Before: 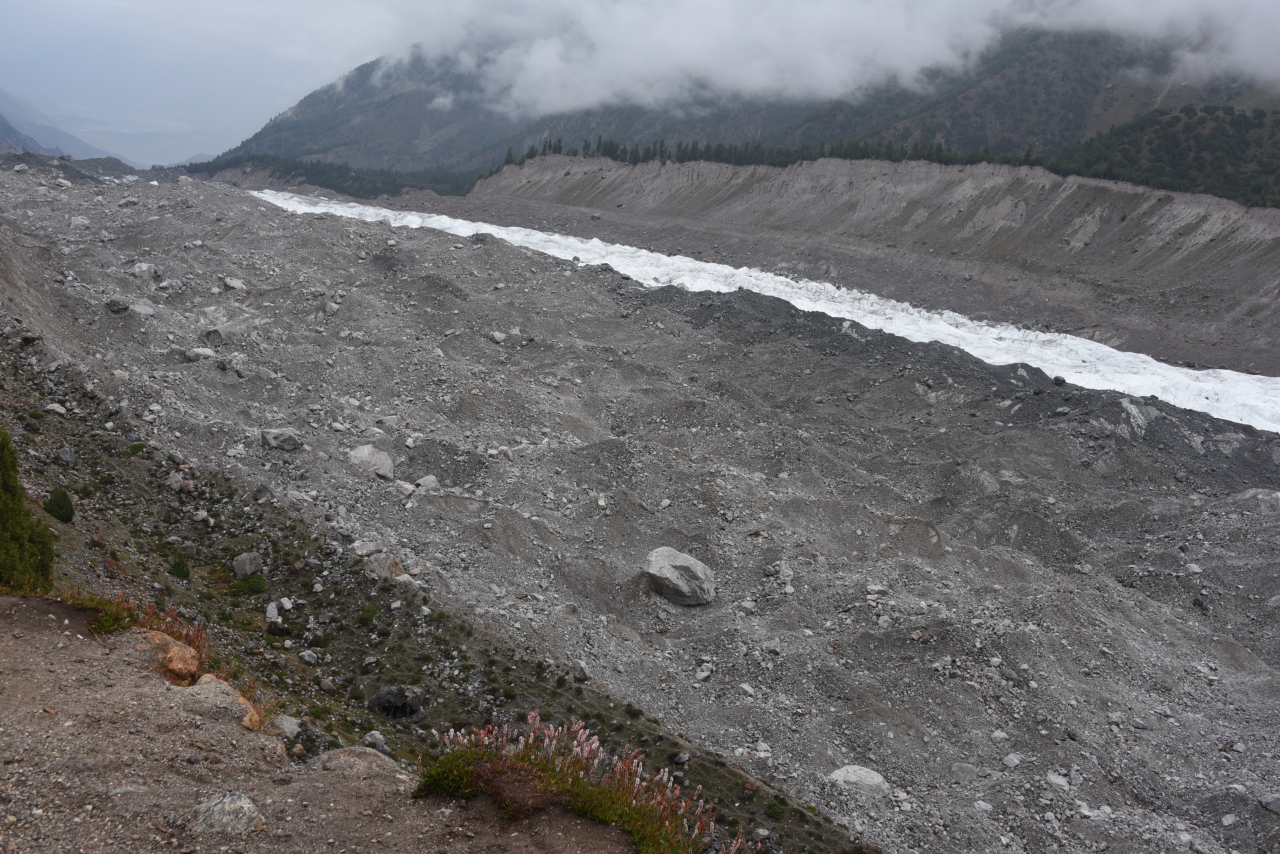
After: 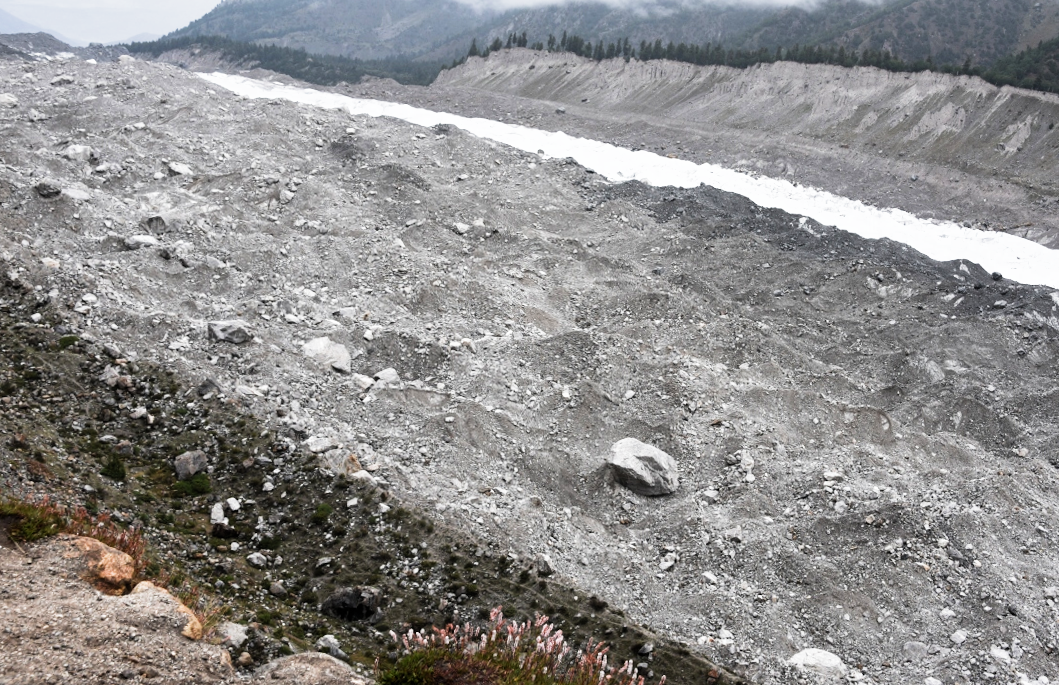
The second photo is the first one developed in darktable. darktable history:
crop: left 6.446%, top 8.188%, right 9.538%, bottom 3.548%
tone equalizer: -8 EV -0.75 EV, -7 EV -0.7 EV, -6 EV -0.6 EV, -5 EV -0.4 EV, -3 EV 0.4 EV, -2 EV 0.6 EV, -1 EV 0.7 EV, +0 EV 0.75 EV, edges refinement/feathering 500, mask exposure compensation -1.57 EV, preserve details no
filmic rgb: middle gray luminance 9.23%, black relative exposure -10.55 EV, white relative exposure 3.45 EV, threshold 6 EV, target black luminance 0%, hardness 5.98, latitude 59.69%, contrast 1.087, highlights saturation mix 5%, shadows ↔ highlights balance 29.23%, add noise in highlights 0, color science v3 (2019), use custom middle-gray values true, iterations of high-quality reconstruction 0, contrast in highlights soft, enable highlight reconstruction true
rotate and perspective: rotation -0.013°, lens shift (vertical) -0.027, lens shift (horizontal) 0.178, crop left 0.016, crop right 0.989, crop top 0.082, crop bottom 0.918
